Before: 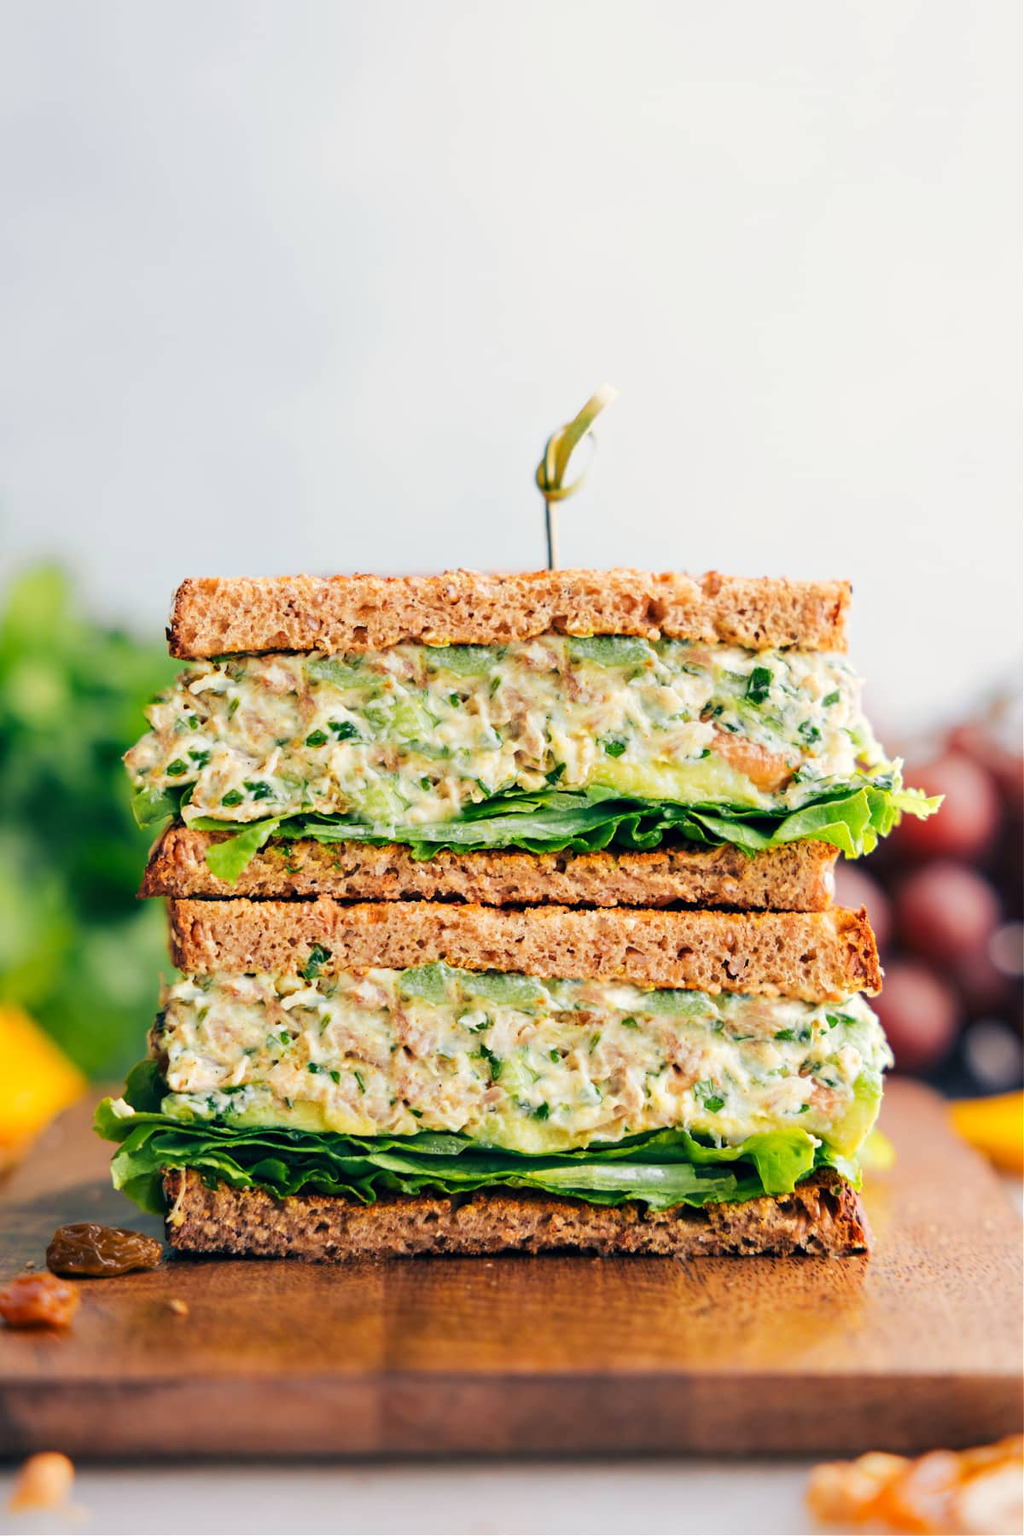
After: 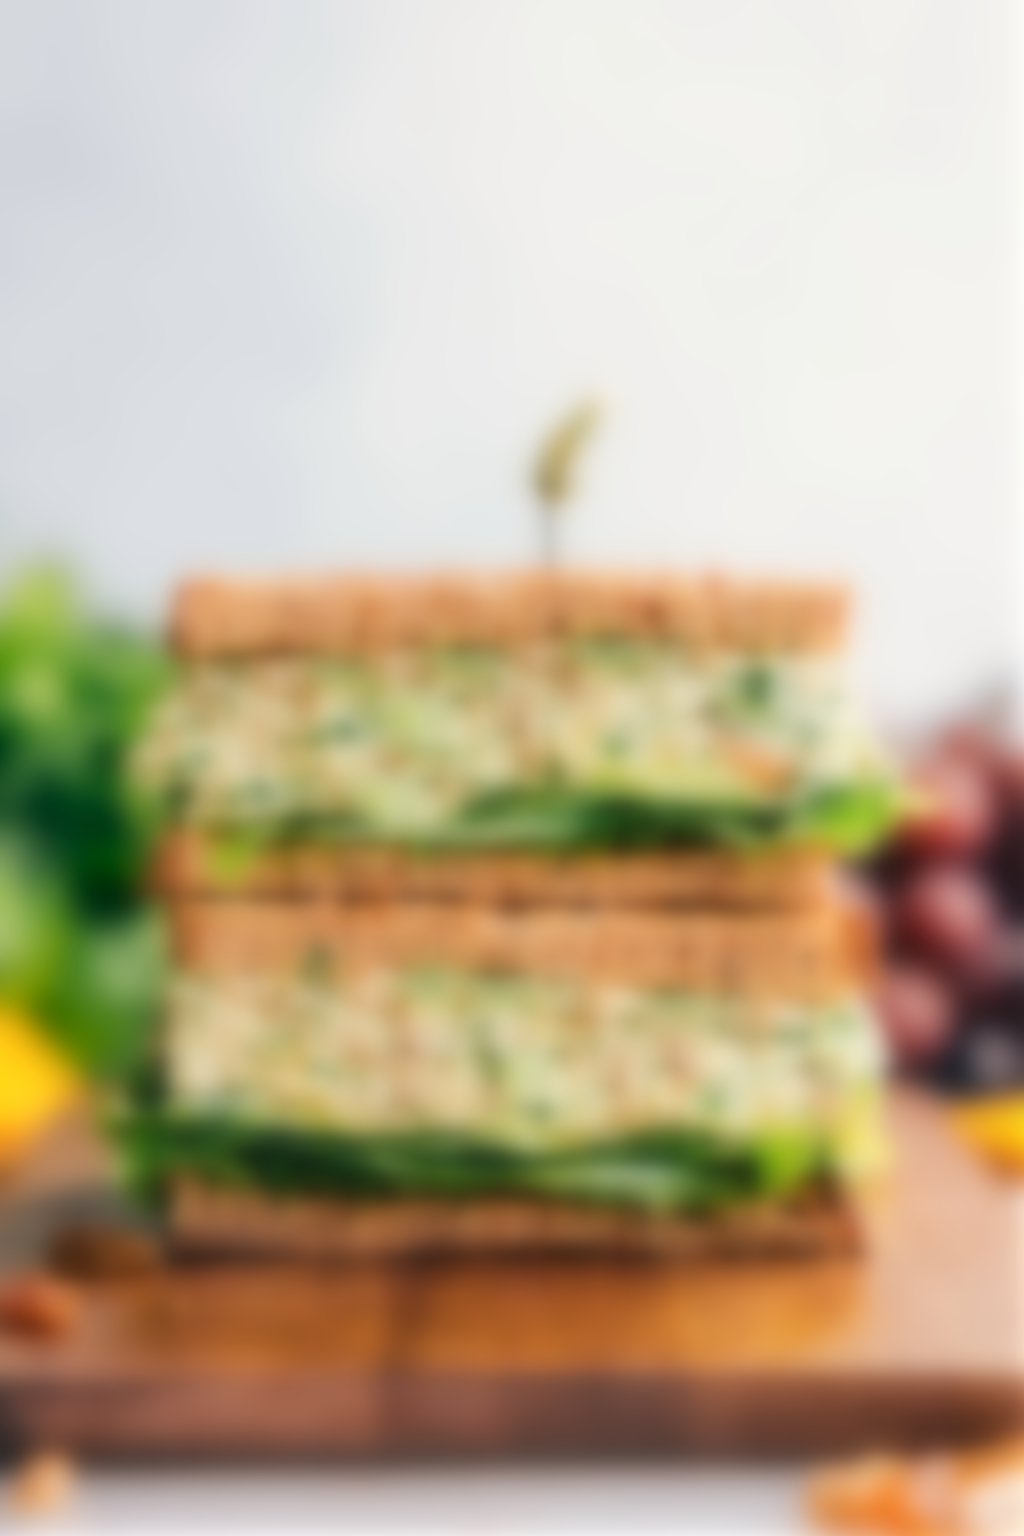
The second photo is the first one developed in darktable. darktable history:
local contrast: on, module defaults
lowpass: radius 16, unbound 0
sharpen: on, module defaults
